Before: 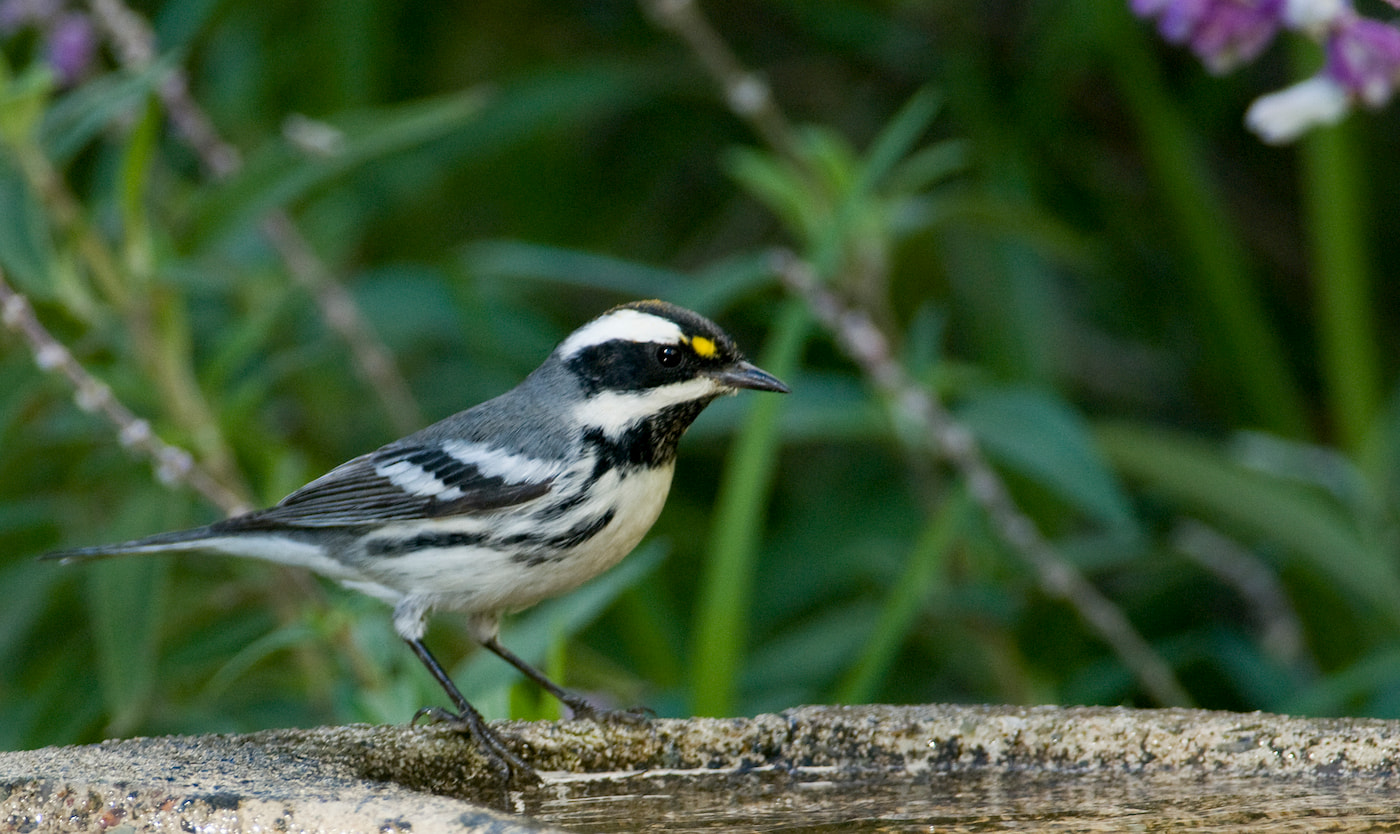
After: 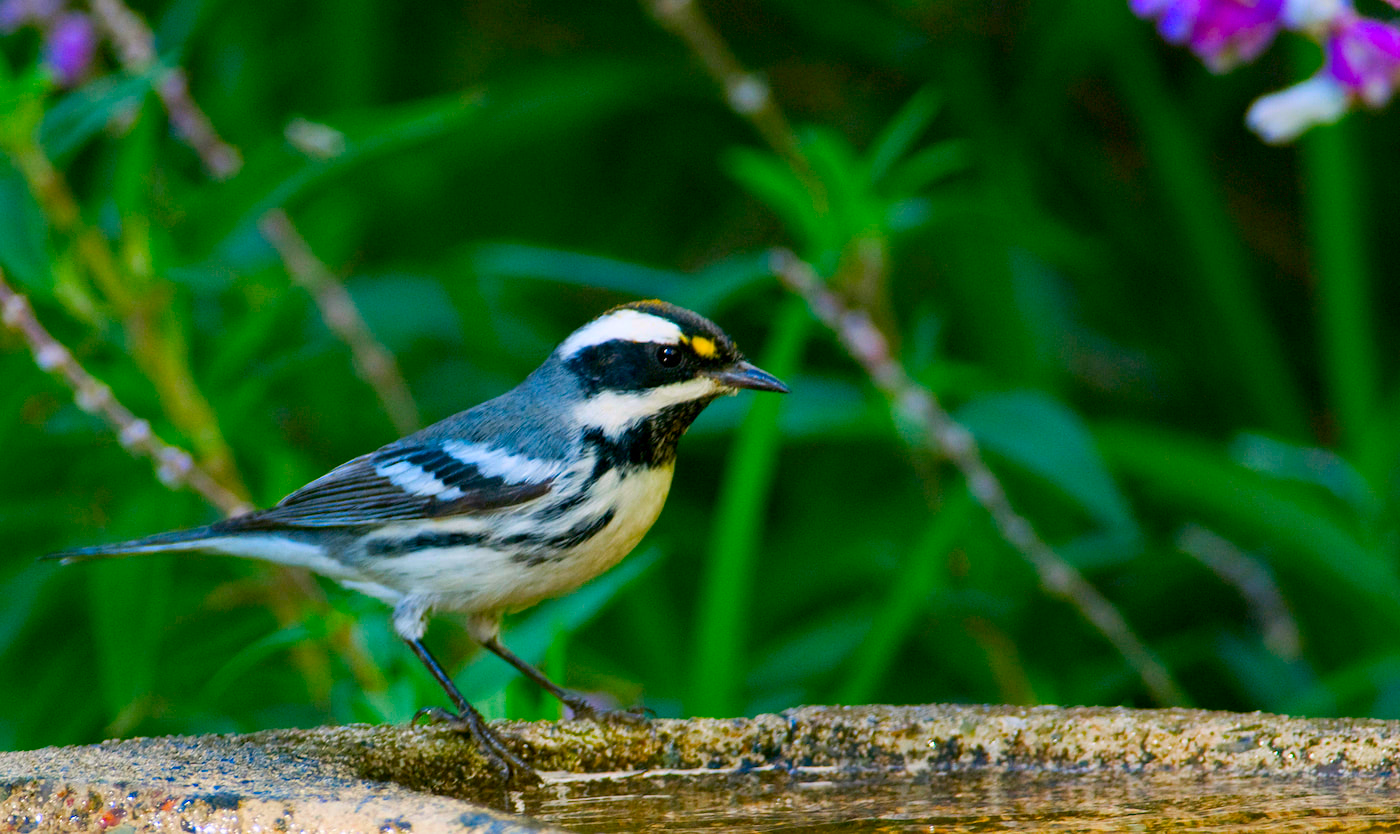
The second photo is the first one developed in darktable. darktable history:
color correction: highlights a* 1.66, highlights b* -1.82, saturation 2.51
